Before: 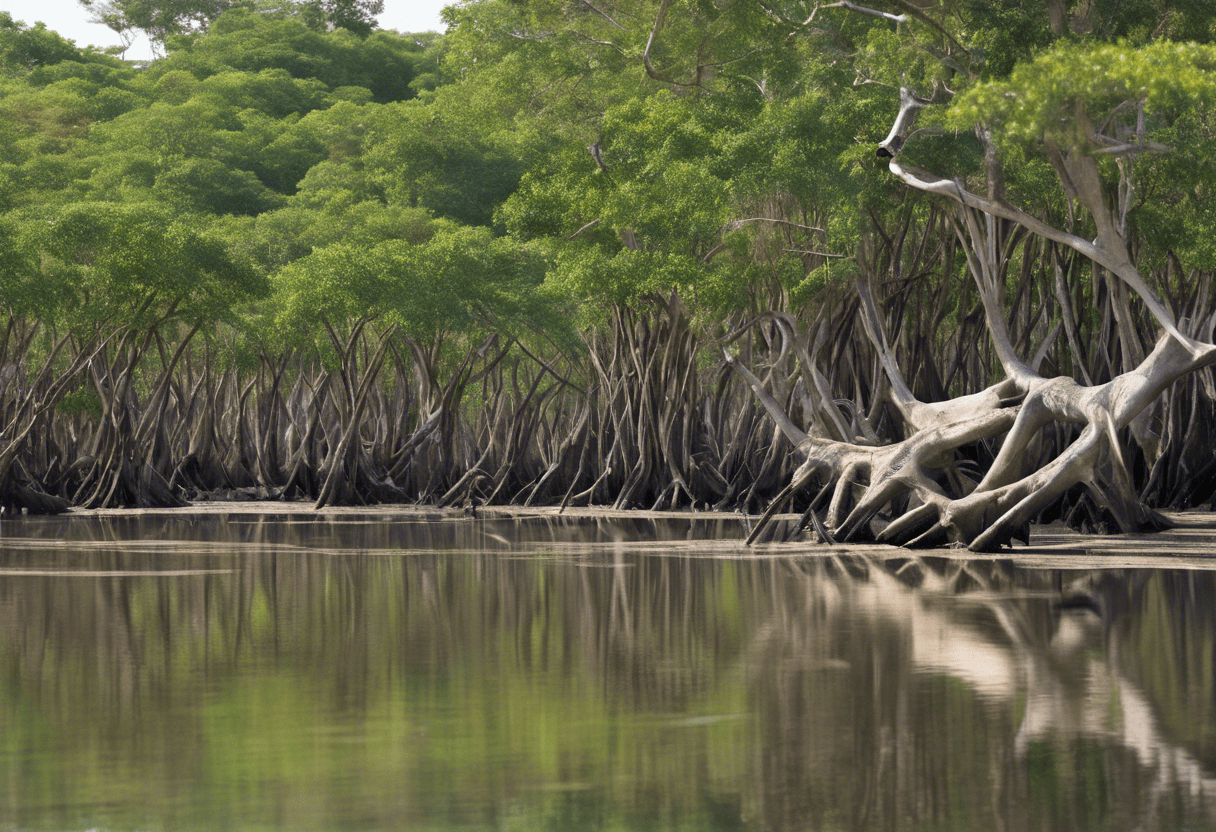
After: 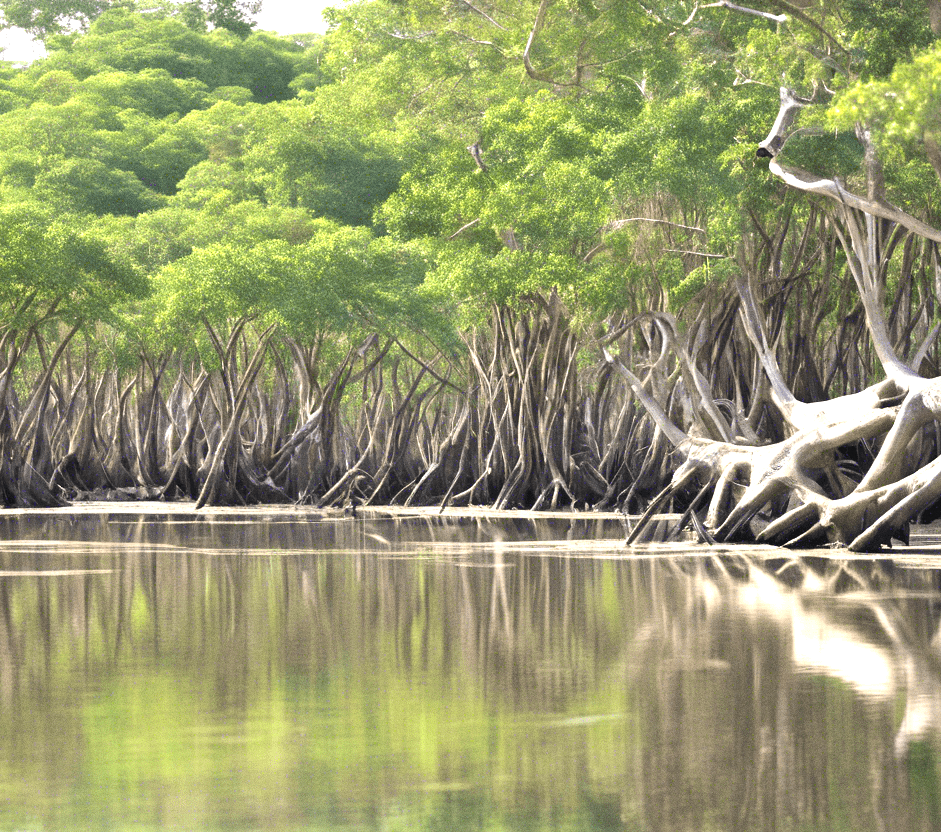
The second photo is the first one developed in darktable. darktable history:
exposure: black level correction 0, exposure 1.45 EV, compensate exposure bias true, compensate highlight preservation false
crop: left 9.88%, right 12.664%
grain: coarseness 0.09 ISO
